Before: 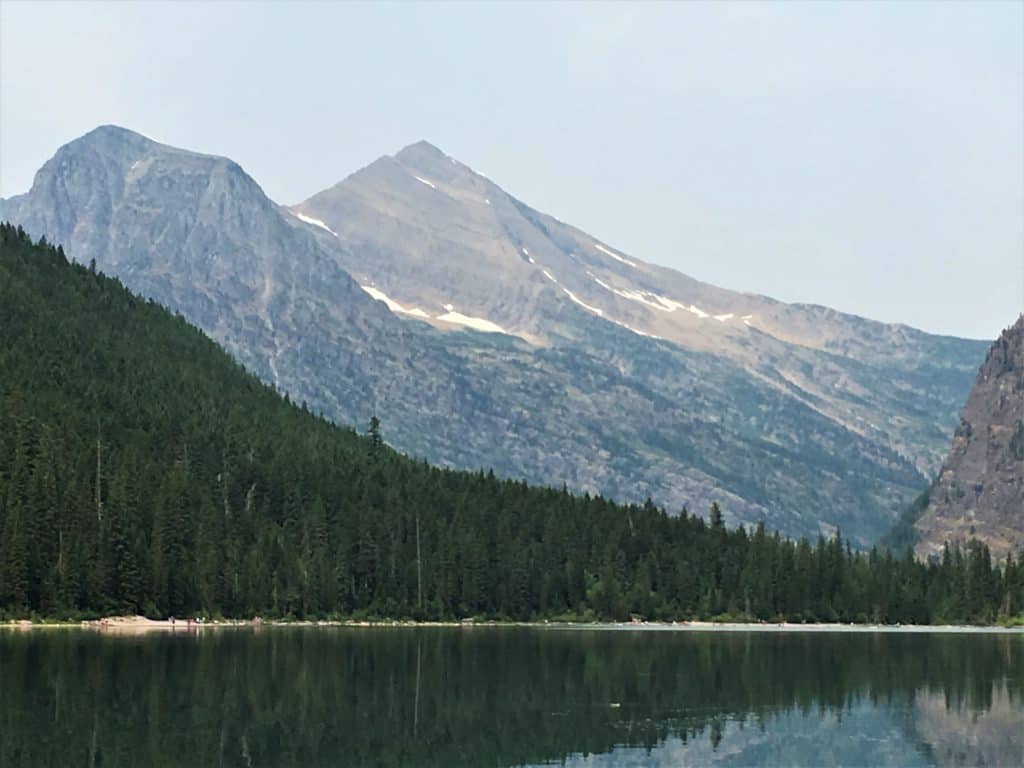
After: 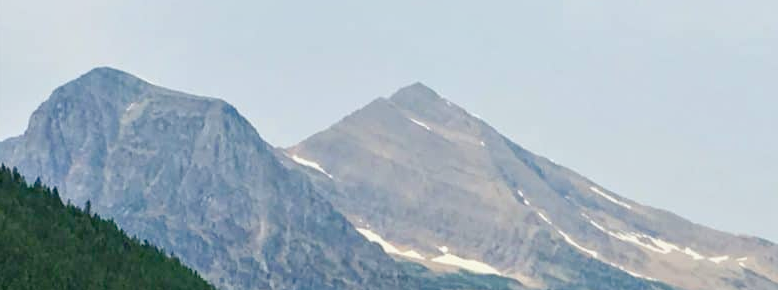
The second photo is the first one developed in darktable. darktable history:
crop: left 0.566%, top 7.642%, right 23.438%, bottom 54.498%
local contrast: on, module defaults
color balance rgb: linear chroma grading › global chroma 9.846%, perceptual saturation grading › global saturation 39.376%, perceptual saturation grading › highlights -50.439%, perceptual saturation grading › shadows 30.995%, contrast -9.57%
